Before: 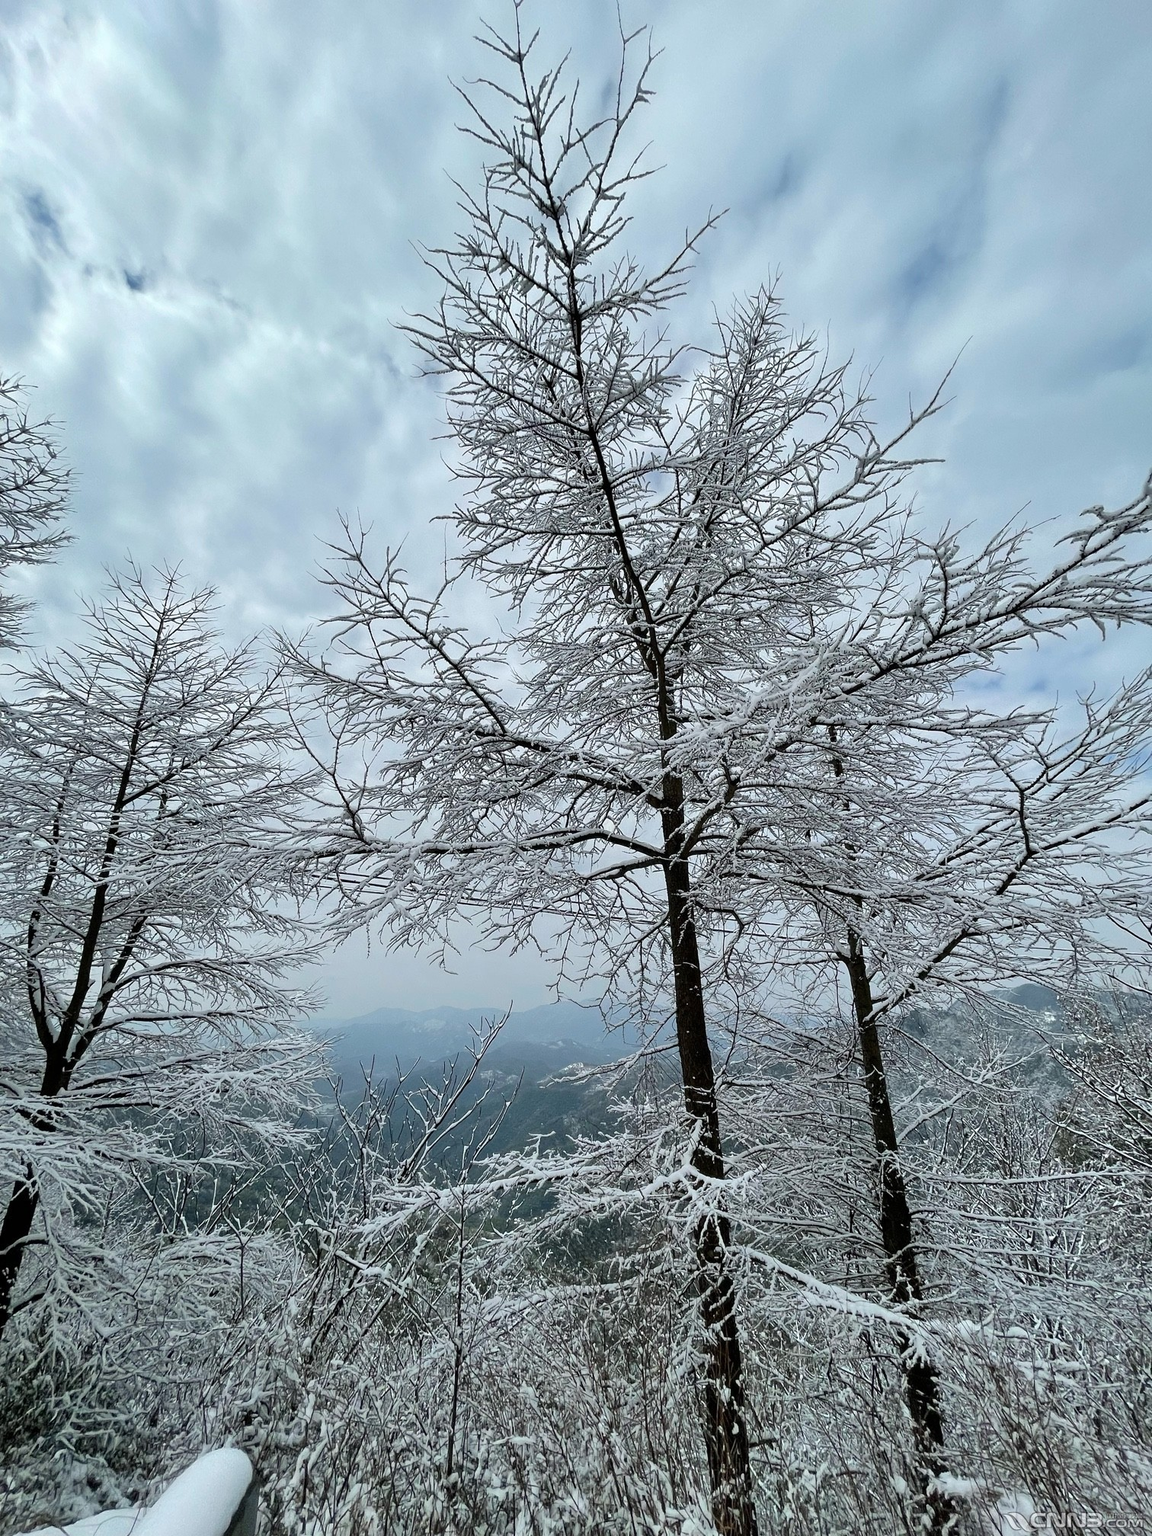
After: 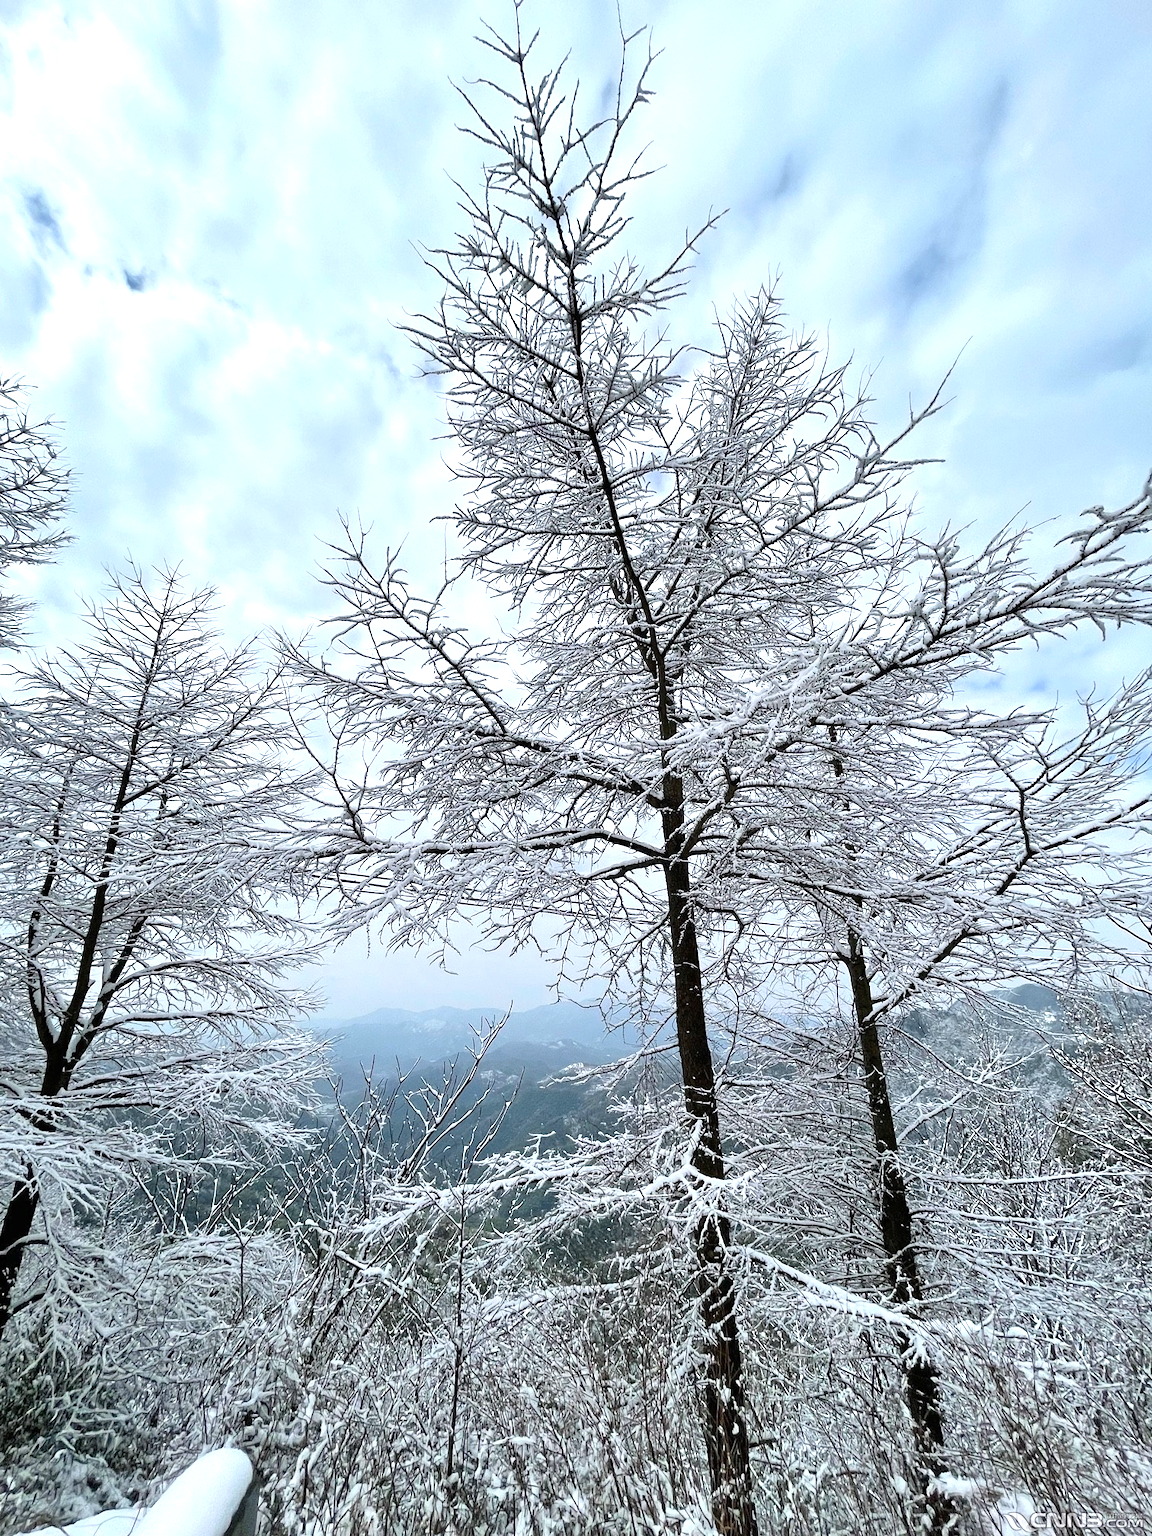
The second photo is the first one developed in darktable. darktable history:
exposure: black level correction 0, exposure 0.7 EV, compensate exposure bias true, compensate highlight preservation false
white balance: red 1.009, blue 1.027
